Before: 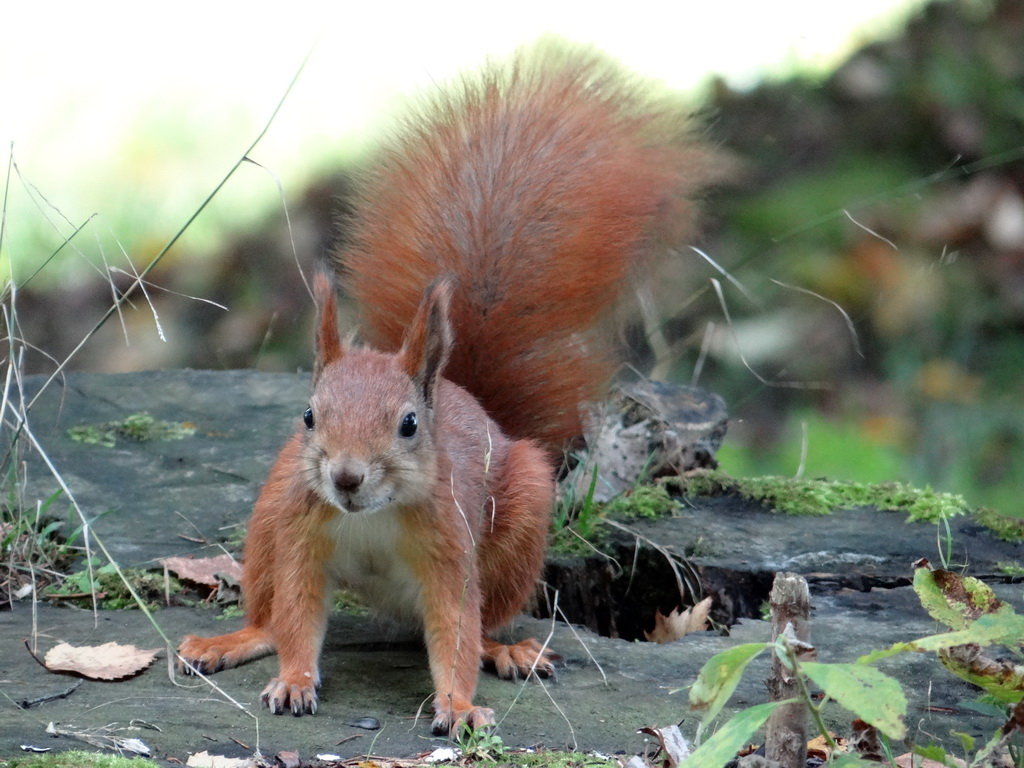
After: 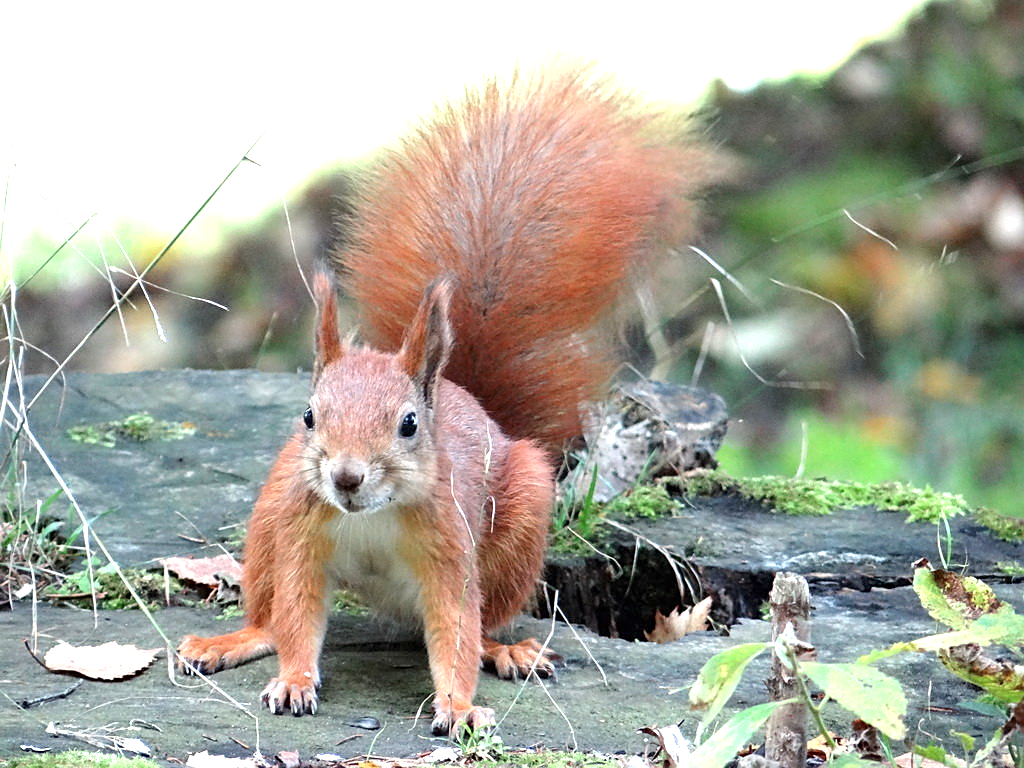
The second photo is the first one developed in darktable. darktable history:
exposure: black level correction 0, exposure 1.095 EV, compensate highlight preservation false
sharpen: amount 0.498
